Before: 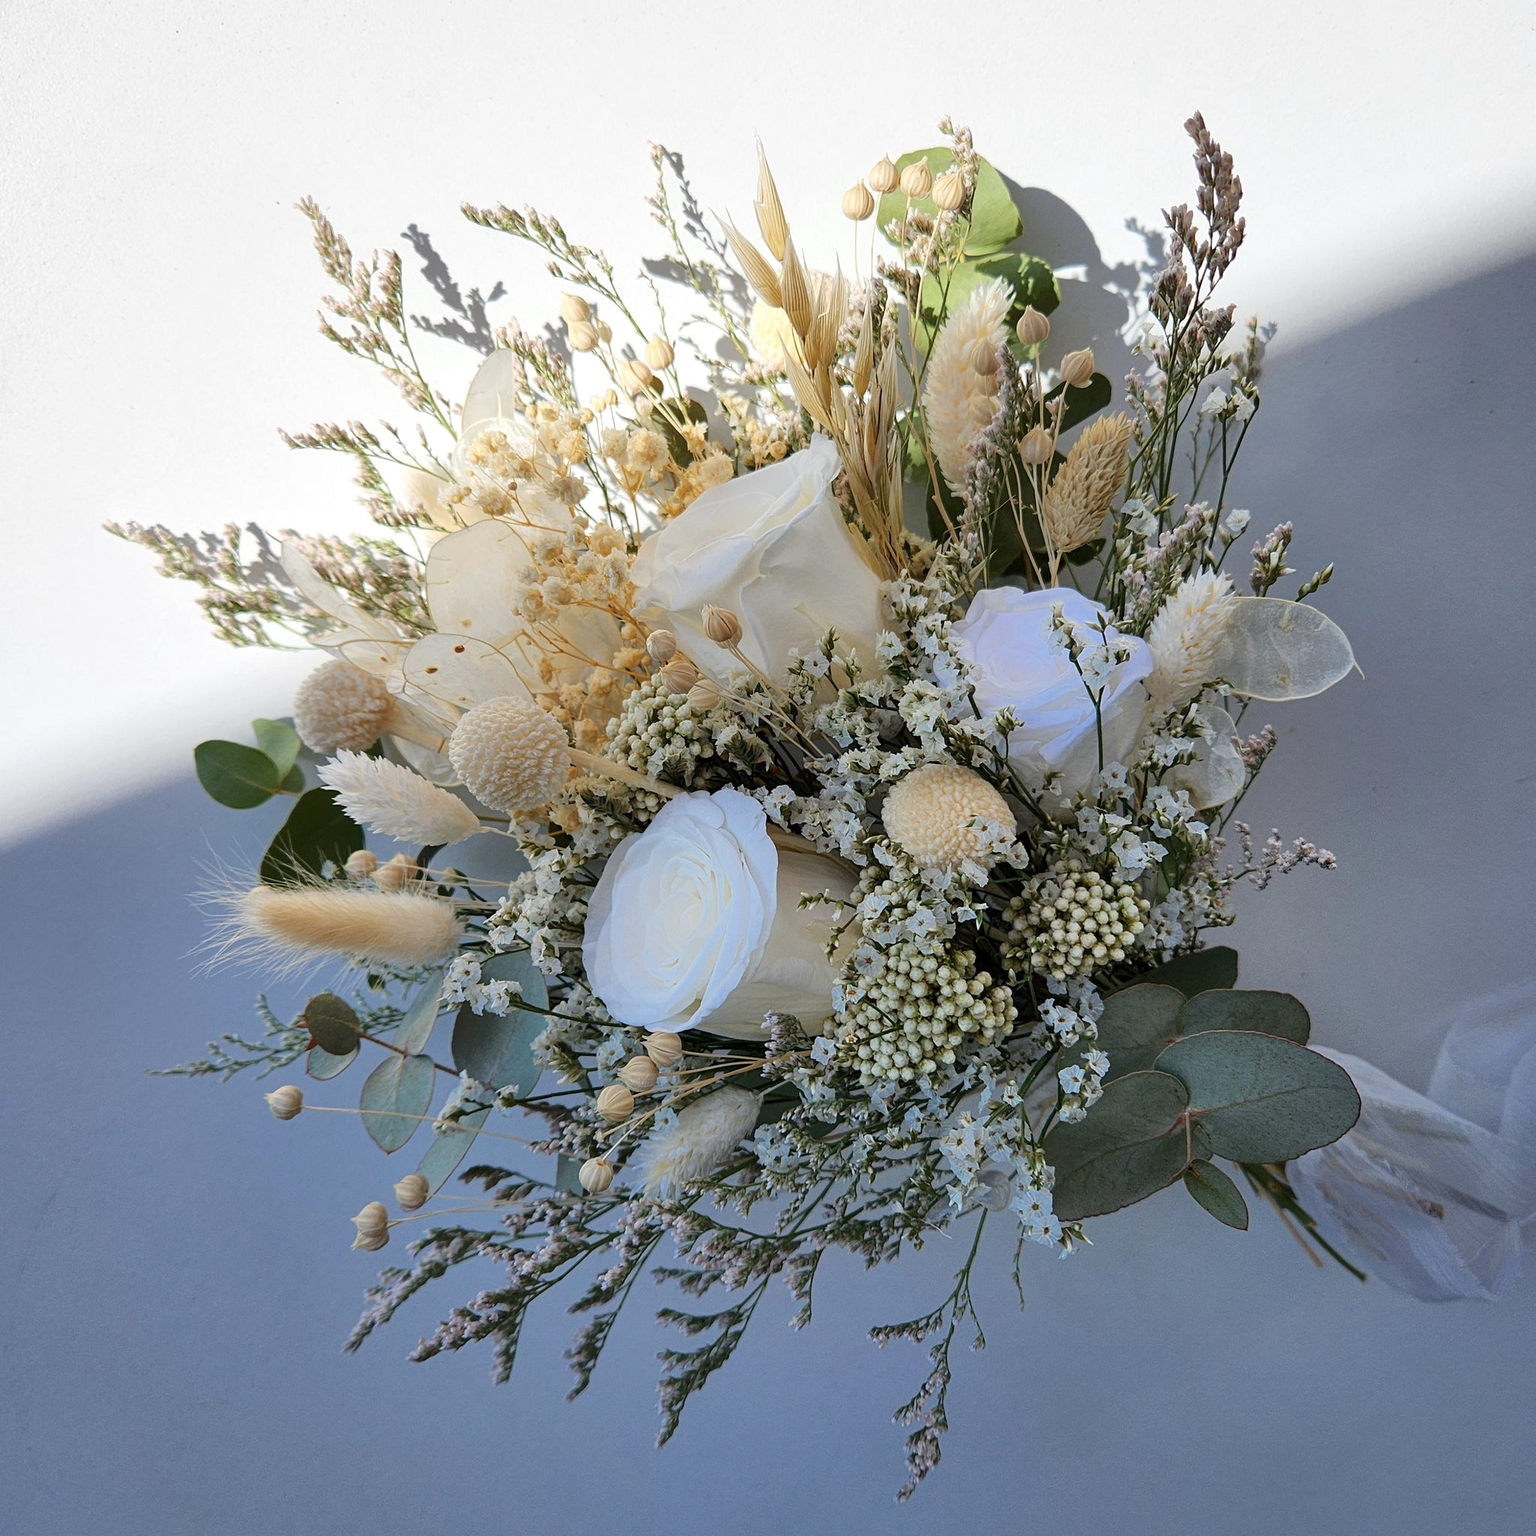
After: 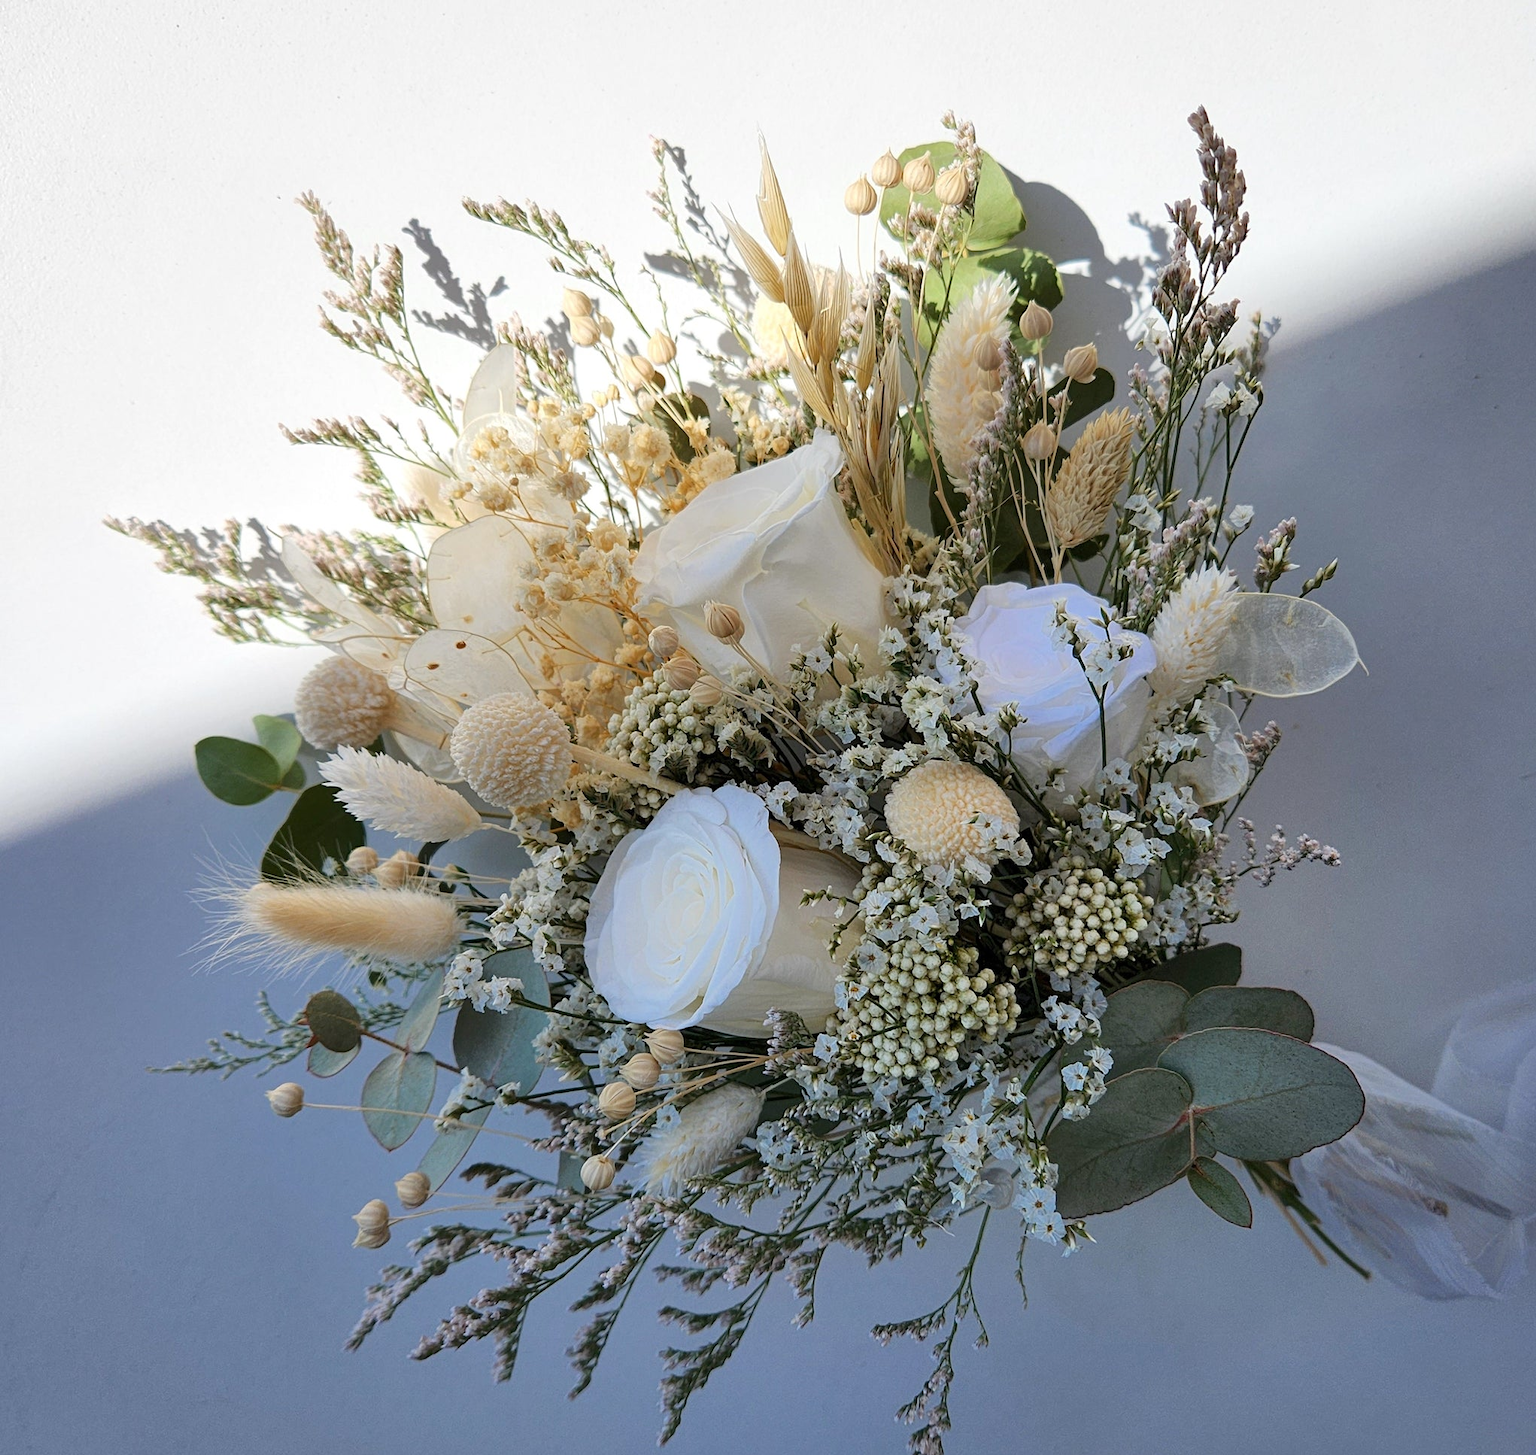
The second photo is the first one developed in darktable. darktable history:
crop: top 0.402%, right 0.255%, bottom 5.078%
